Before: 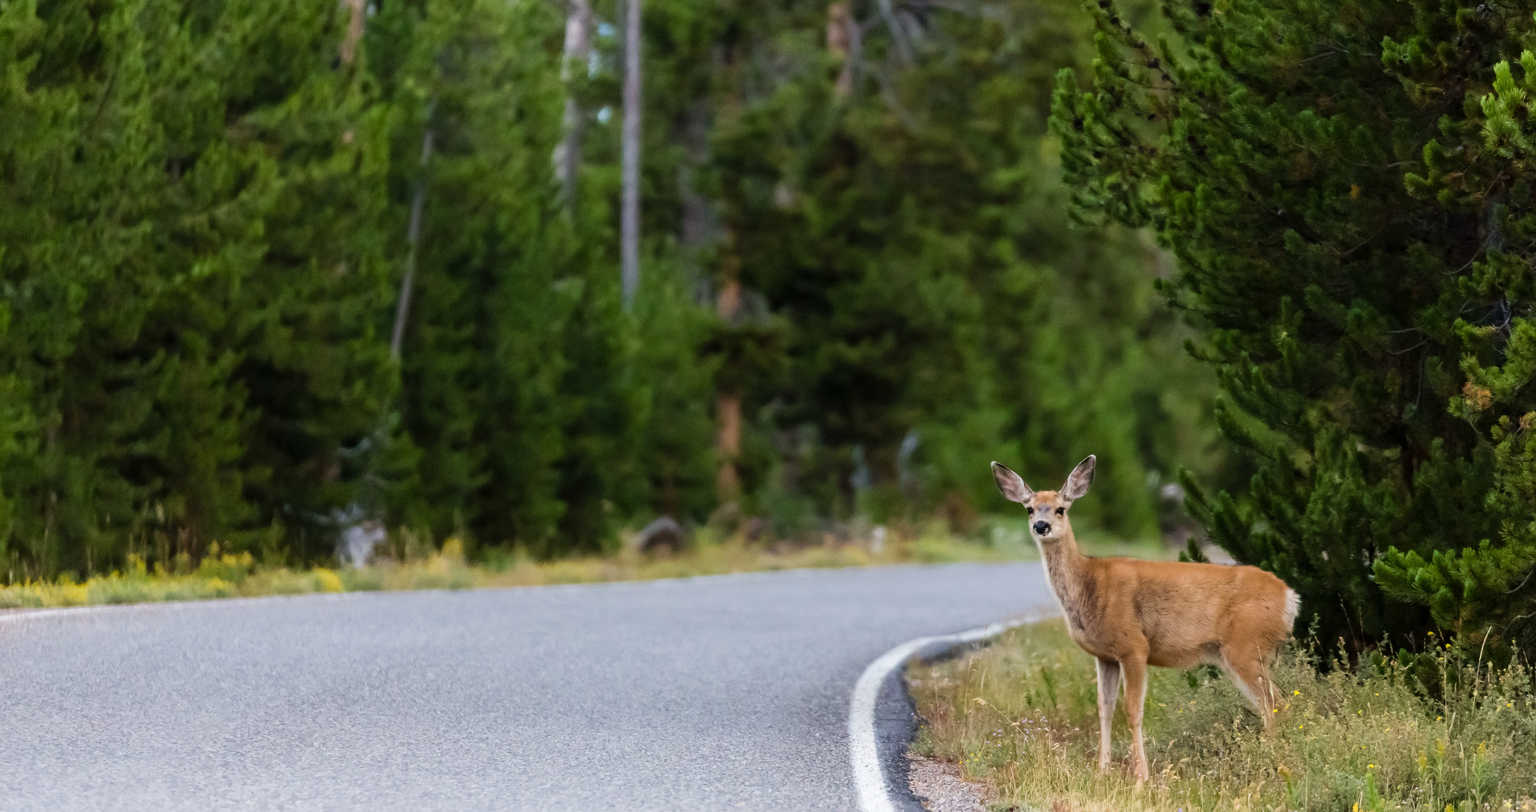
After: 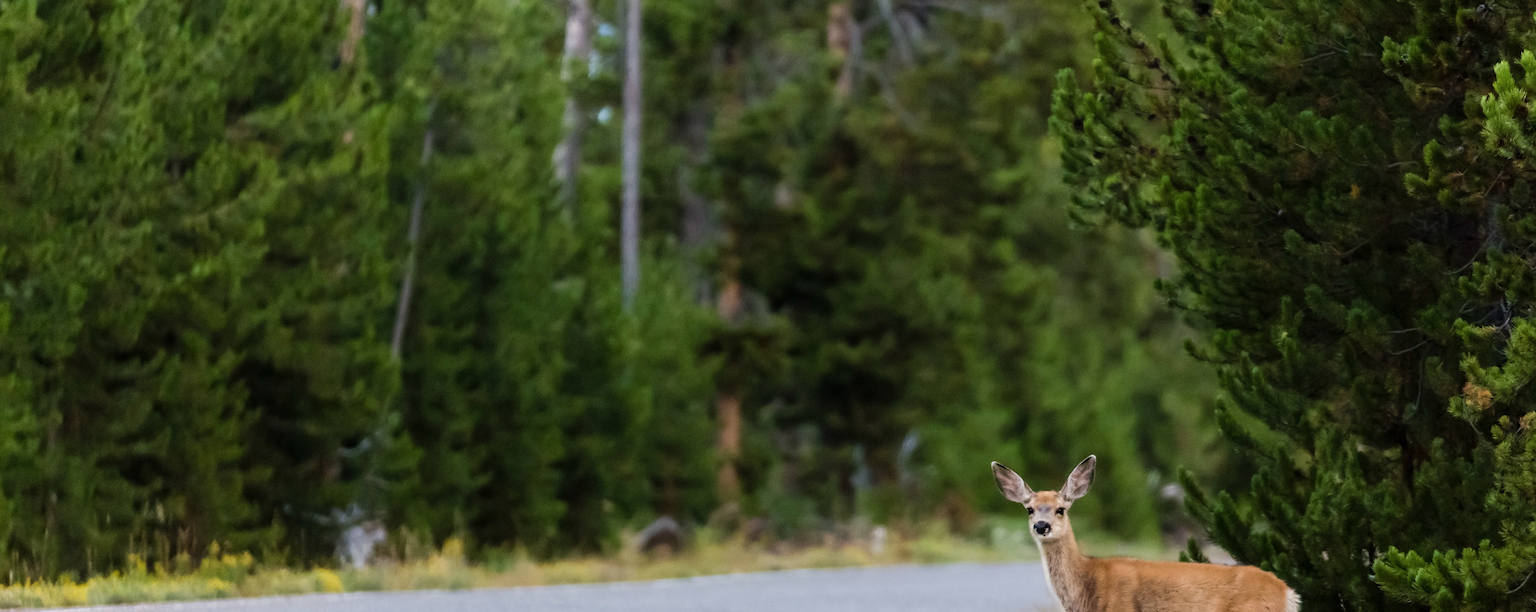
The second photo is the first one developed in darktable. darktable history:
contrast brightness saturation: saturation -0.046
crop: bottom 24.516%
